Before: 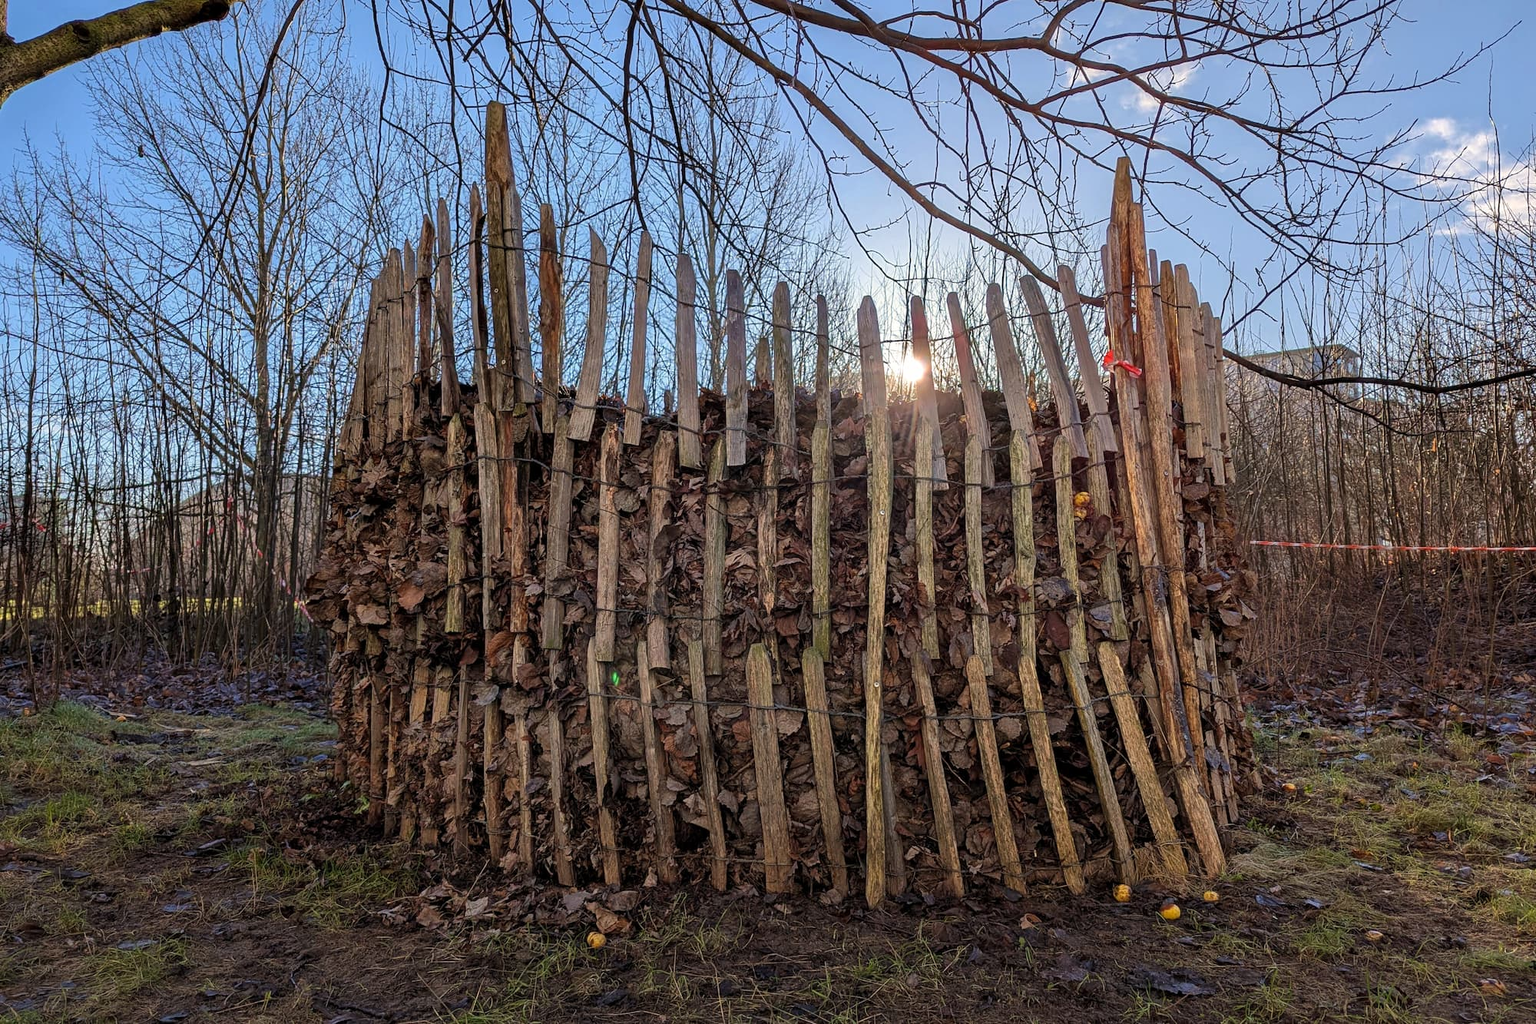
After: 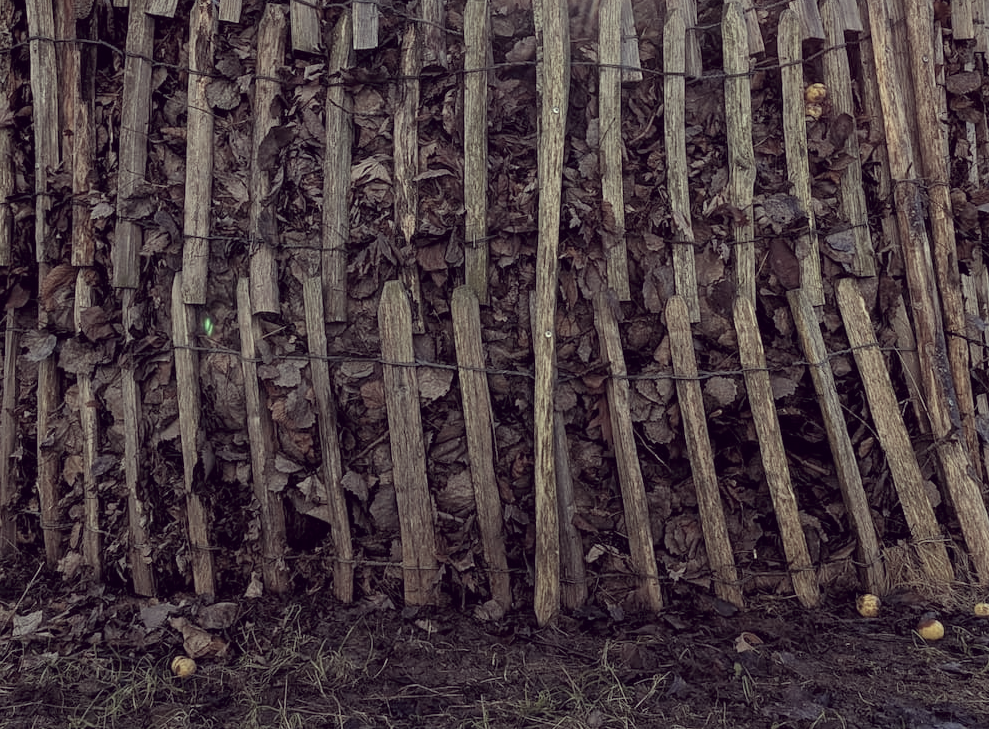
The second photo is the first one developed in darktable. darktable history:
crop: left 29.672%, top 41.786%, right 20.851%, bottom 3.487%
color correction: highlights a* -20.17, highlights b* 20.27, shadows a* 20.03, shadows b* -20.46, saturation 0.43
